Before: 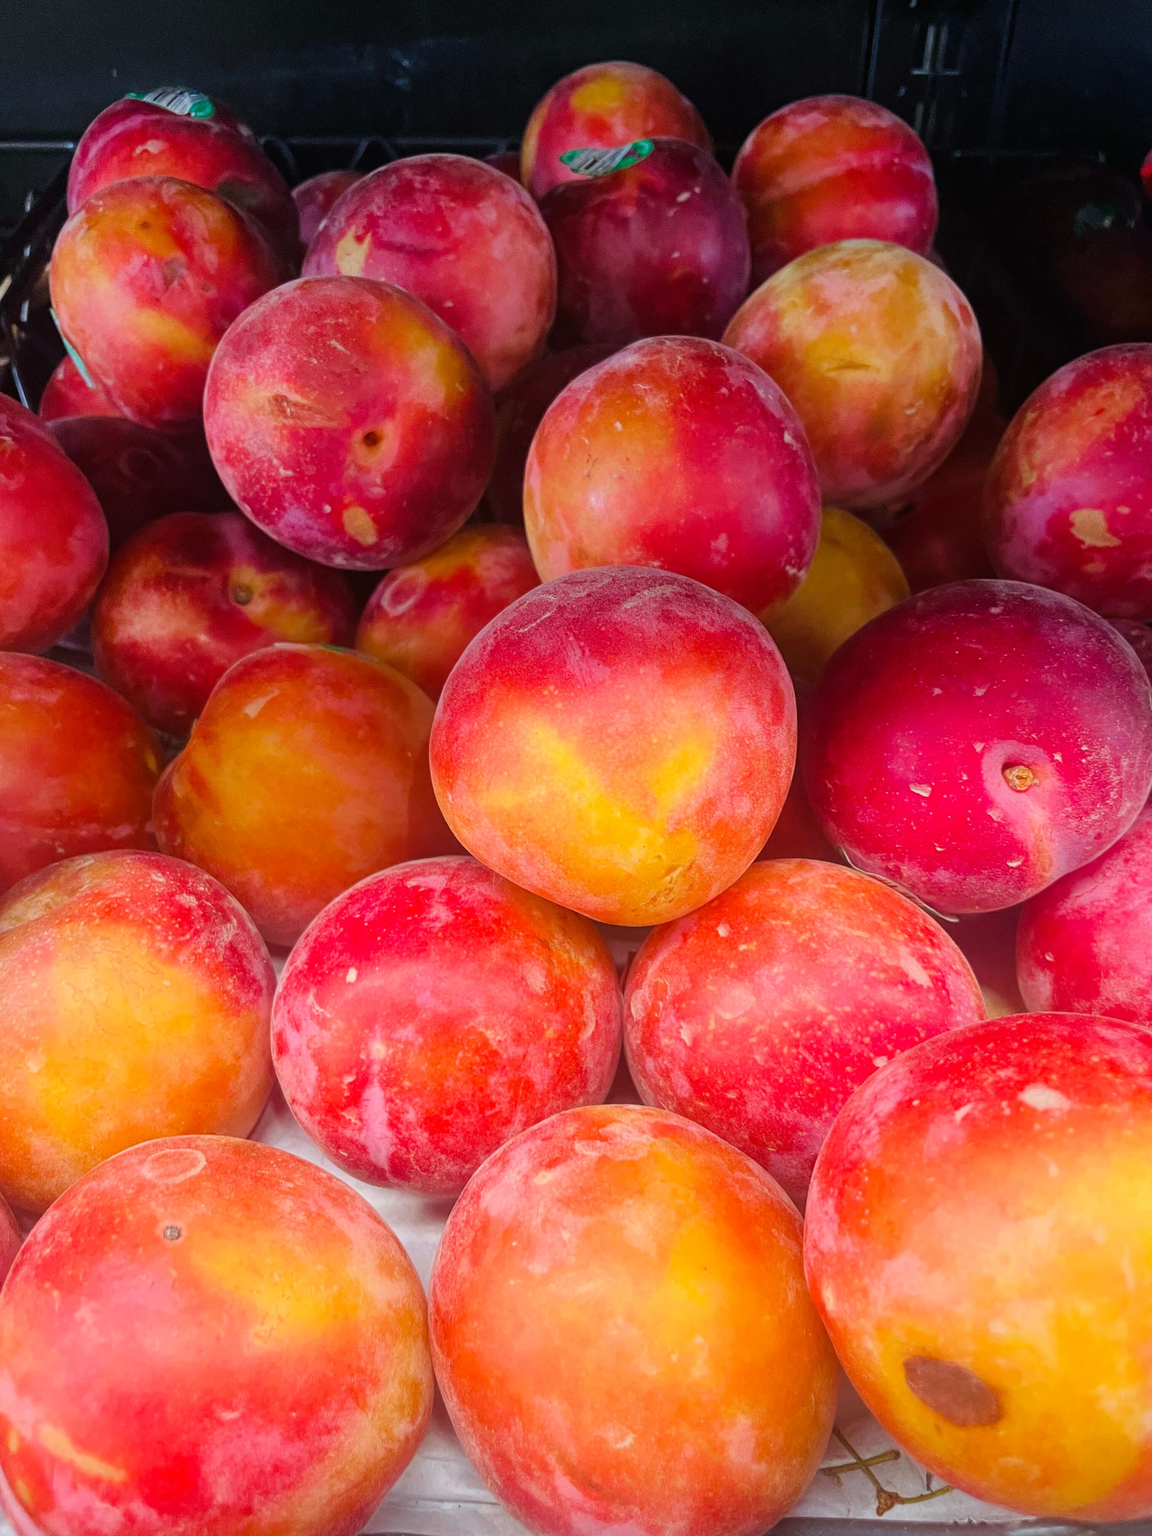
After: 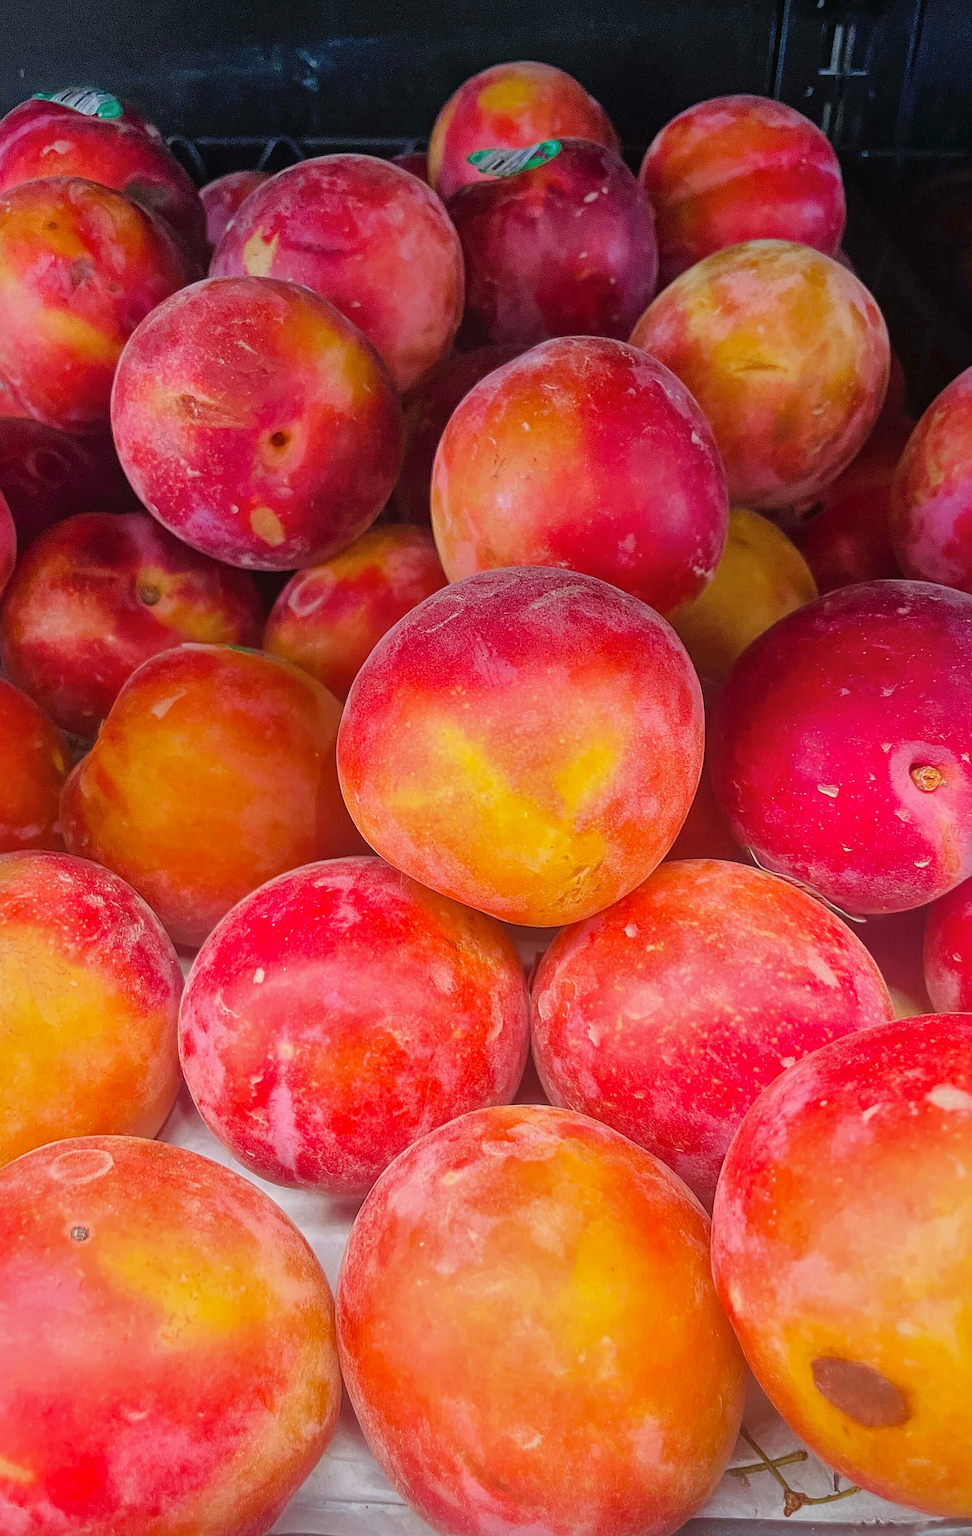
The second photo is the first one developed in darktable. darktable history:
sharpen: radius 1.736, amount 1.301
shadows and highlights: on, module defaults
crop: left 8.086%, right 7.373%
